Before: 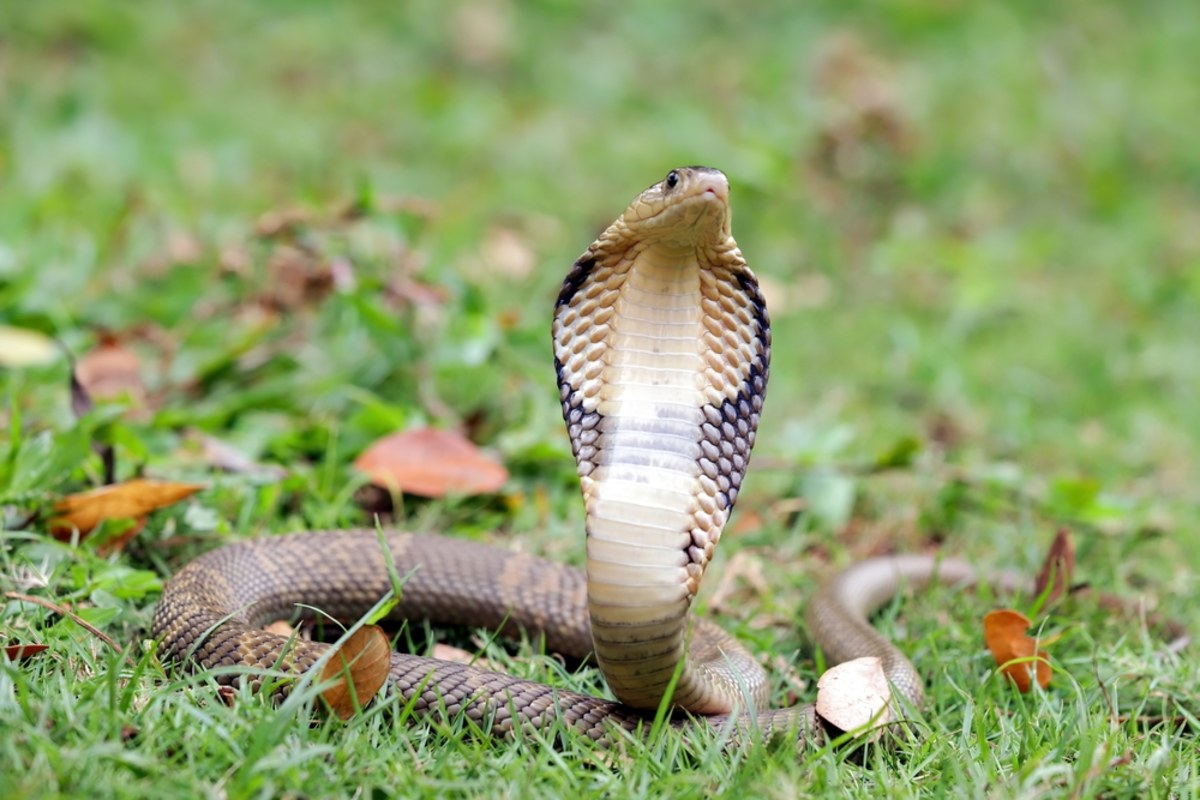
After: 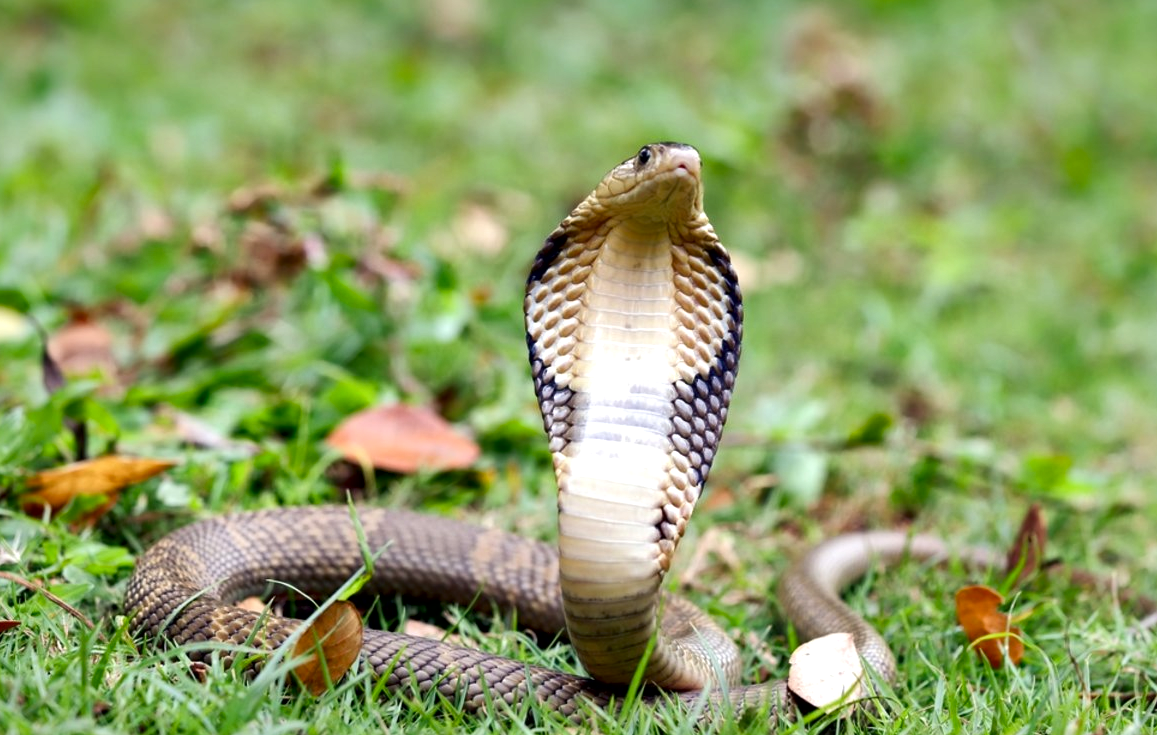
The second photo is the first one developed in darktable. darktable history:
crop: left 2.335%, top 3.109%, right 1.172%, bottom 4.957%
color balance rgb: shadows lift › chroma 2.026%, shadows lift › hue 250.31°, perceptual saturation grading › global saturation 1.413%, perceptual saturation grading › highlights -1.619%, perceptual saturation grading › mid-tones 4.025%, perceptual saturation grading › shadows 7.14%, global vibrance 20%
local contrast: mode bilateral grid, contrast 100, coarseness 99, detail 165%, midtone range 0.2
